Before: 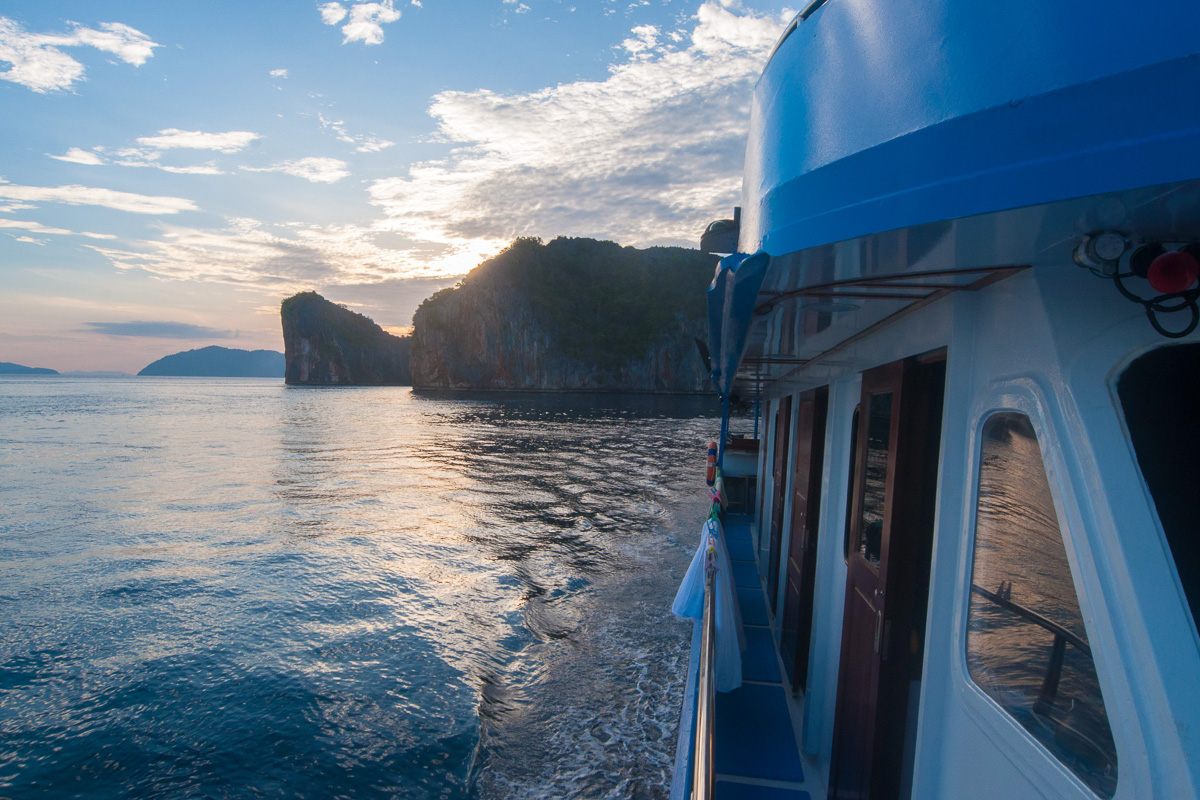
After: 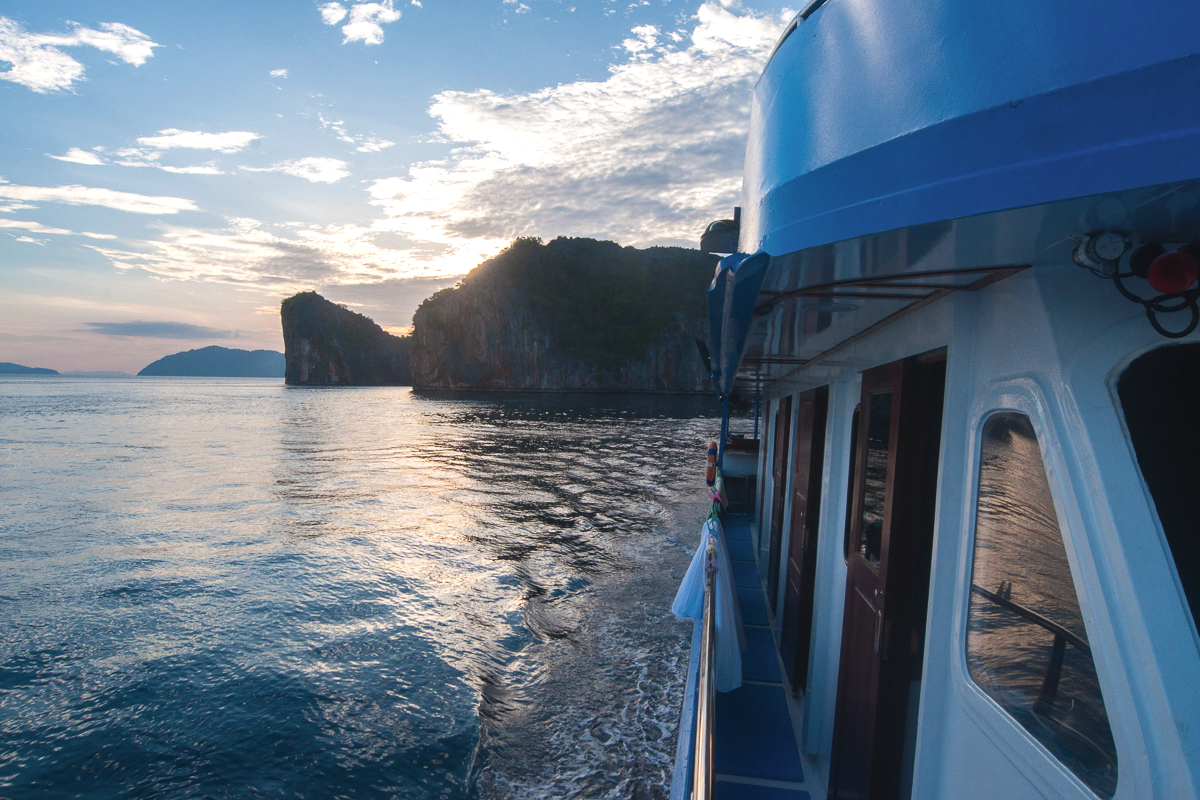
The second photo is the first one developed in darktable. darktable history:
shadows and highlights: shadows 37.27, highlights -28.18, soften with gaussian
contrast brightness saturation: contrast -0.08, brightness -0.04, saturation -0.11
tone equalizer: -8 EV -0.417 EV, -7 EV -0.389 EV, -6 EV -0.333 EV, -5 EV -0.222 EV, -3 EV 0.222 EV, -2 EV 0.333 EV, -1 EV 0.389 EV, +0 EV 0.417 EV, edges refinement/feathering 500, mask exposure compensation -1.57 EV, preserve details no
